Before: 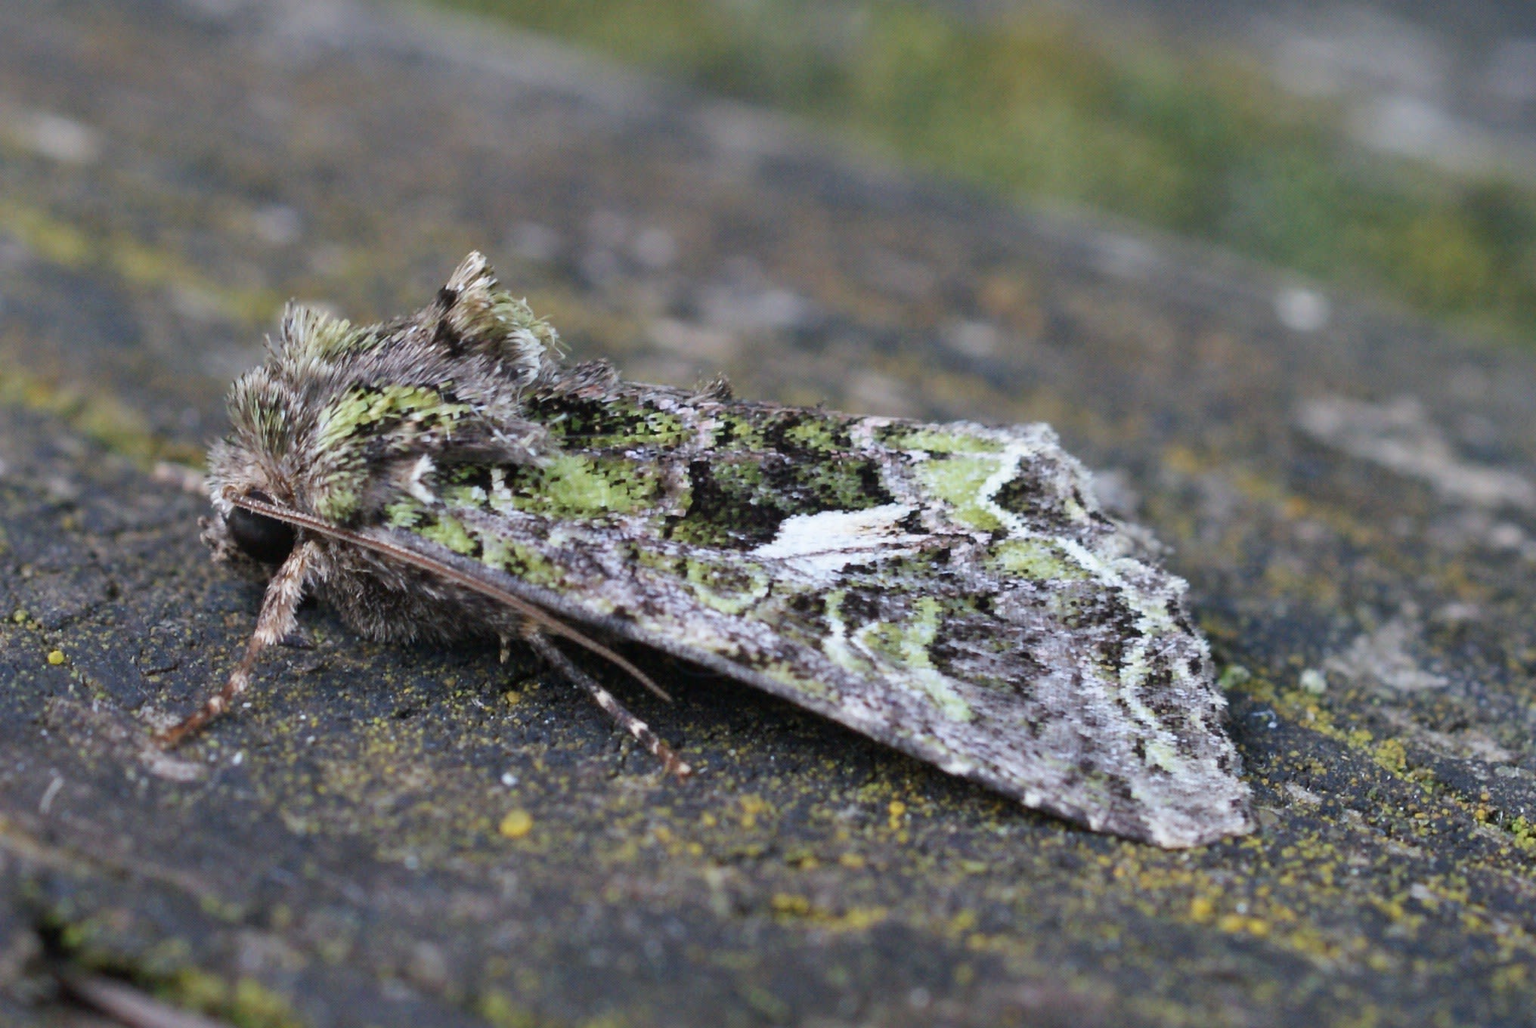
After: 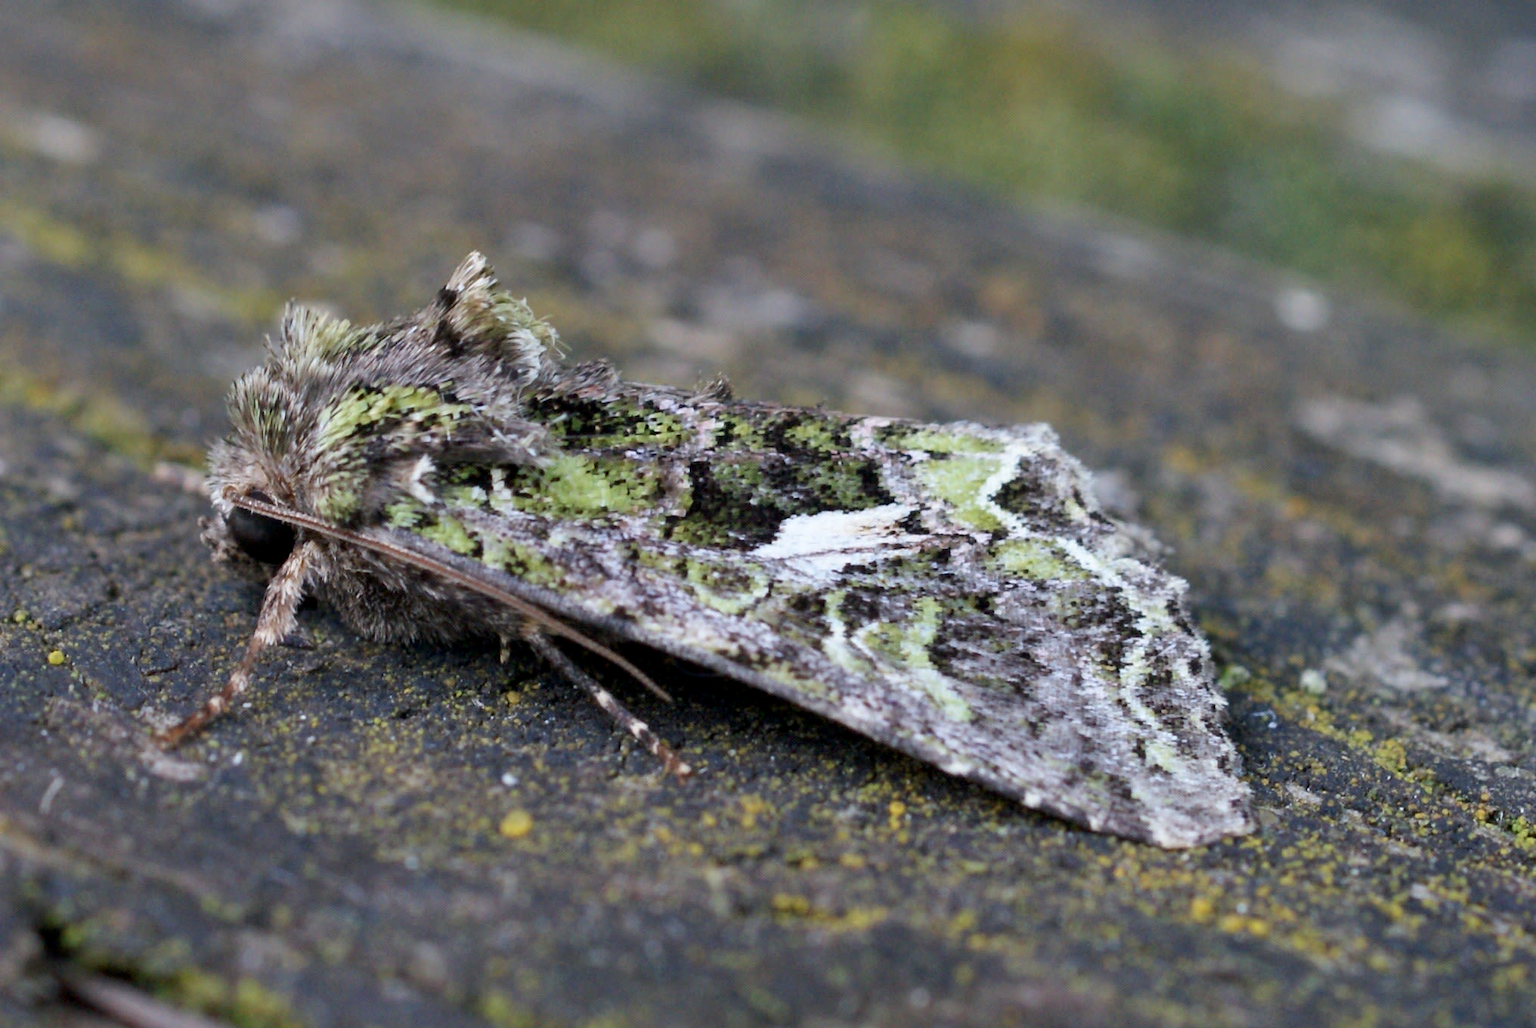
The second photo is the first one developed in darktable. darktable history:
exposure: black level correction 0.005, exposure 0.016 EV, compensate highlight preservation false
tone equalizer: on, module defaults
